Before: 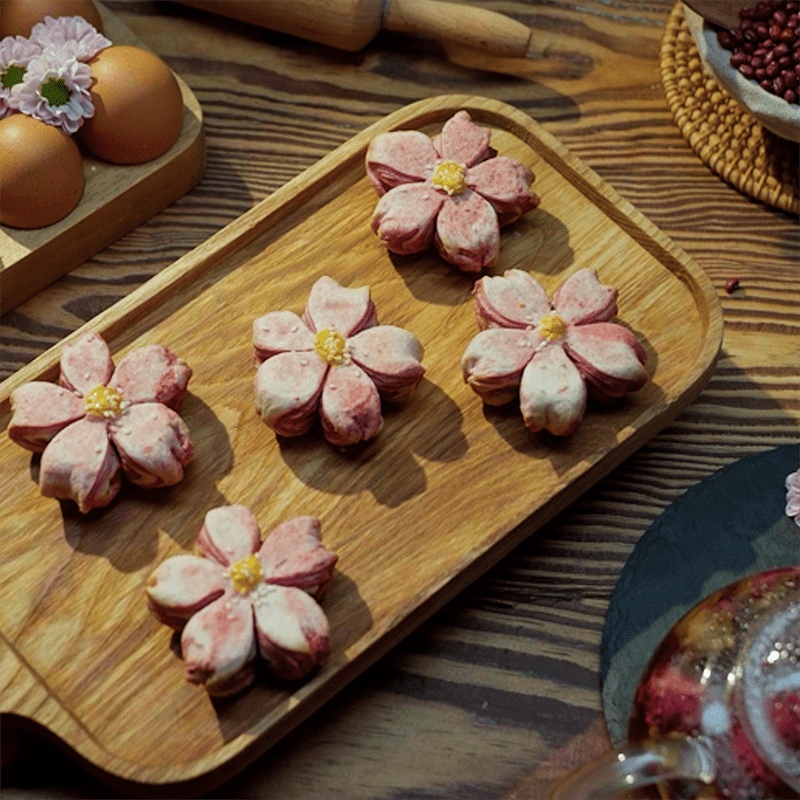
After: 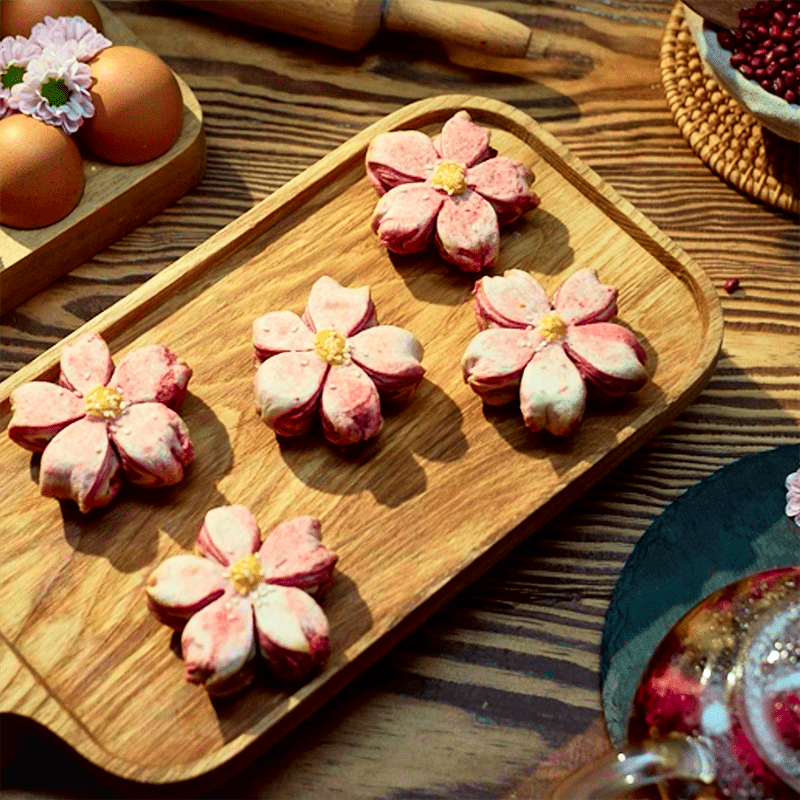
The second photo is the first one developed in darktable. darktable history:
tone curve: curves: ch0 [(0, 0.013) (0.054, 0.018) (0.205, 0.191) (0.289, 0.292) (0.39, 0.424) (0.493, 0.551) (0.647, 0.752) (0.796, 0.887) (1, 0.998)]; ch1 [(0, 0) (0.371, 0.339) (0.477, 0.452) (0.494, 0.495) (0.501, 0.501) (0.51, 0.516) (0.54, 0.557) (0.572, 0.605) (0.625, 0.687) (0.774, 0.841) (1, 1)]; ch2 [(0, 0) (0.32, 0.281) (0.403, 0.399) (0.441, 0.428) (0.47, 0.469) (0.498, 0.496) (0.524, 0.543) (0.551, 0.579) (0.633, 0.665) (0.7, 0.711) (1, 1)], color space Lab, independent channels, preserve colors none
exposure: exposure 0.2 EV, compensate highlight preservation false
local contrast: mode bilateral grid, contrast 19, coarseness 49, detail 120%, midtone range 0.2
